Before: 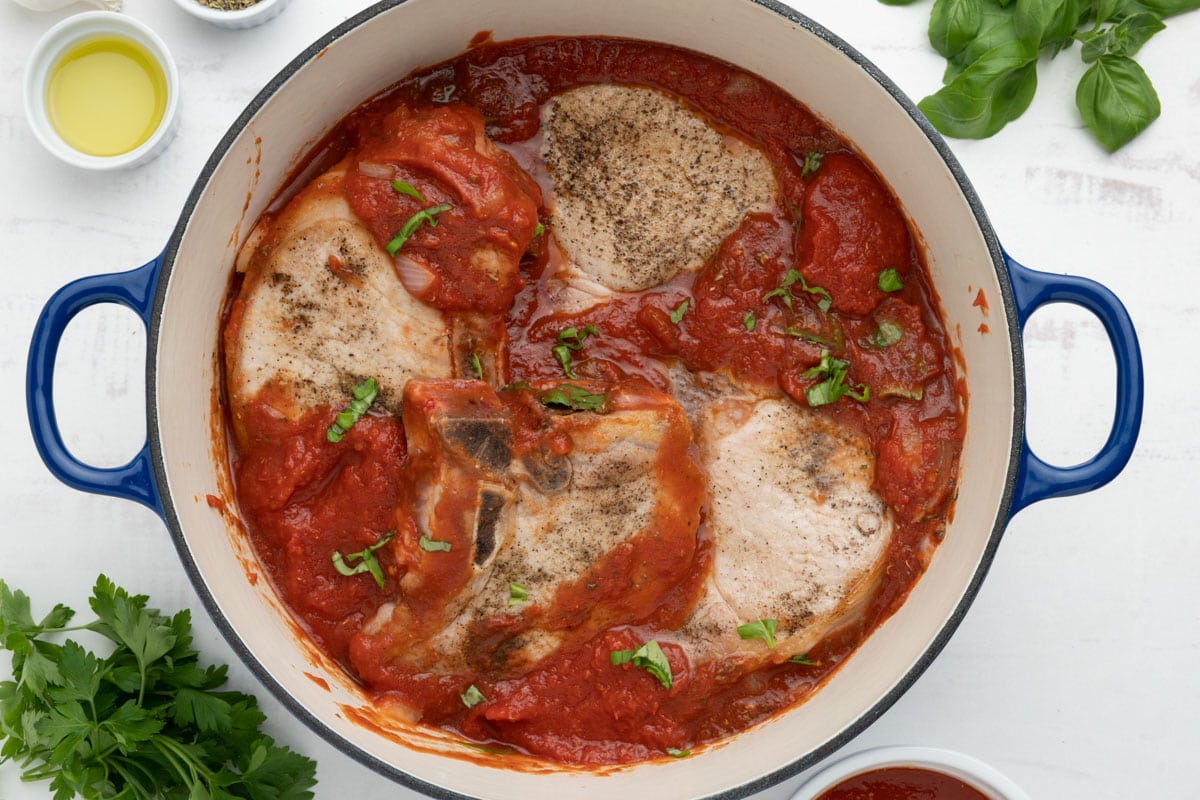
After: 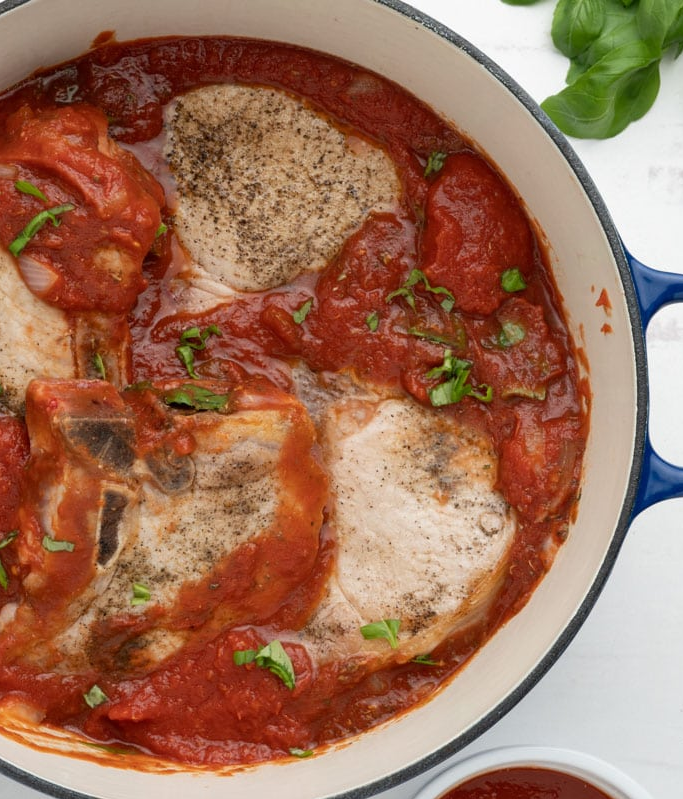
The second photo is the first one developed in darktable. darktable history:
crop: left 31.452%, top 0.008%, right 11.618%
